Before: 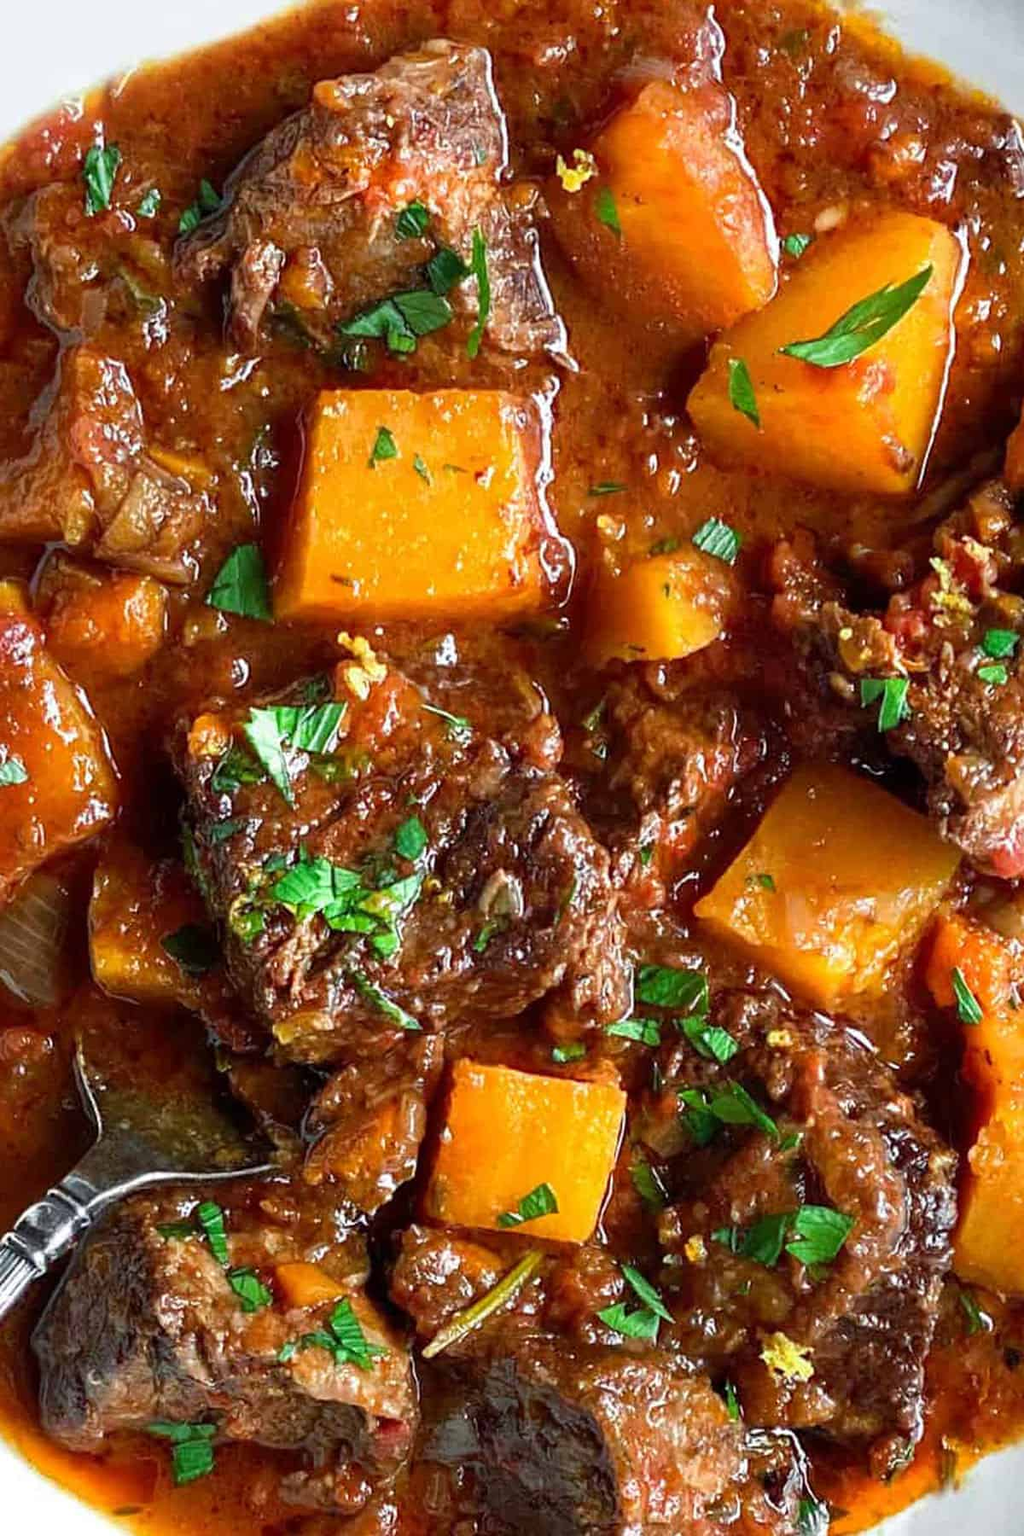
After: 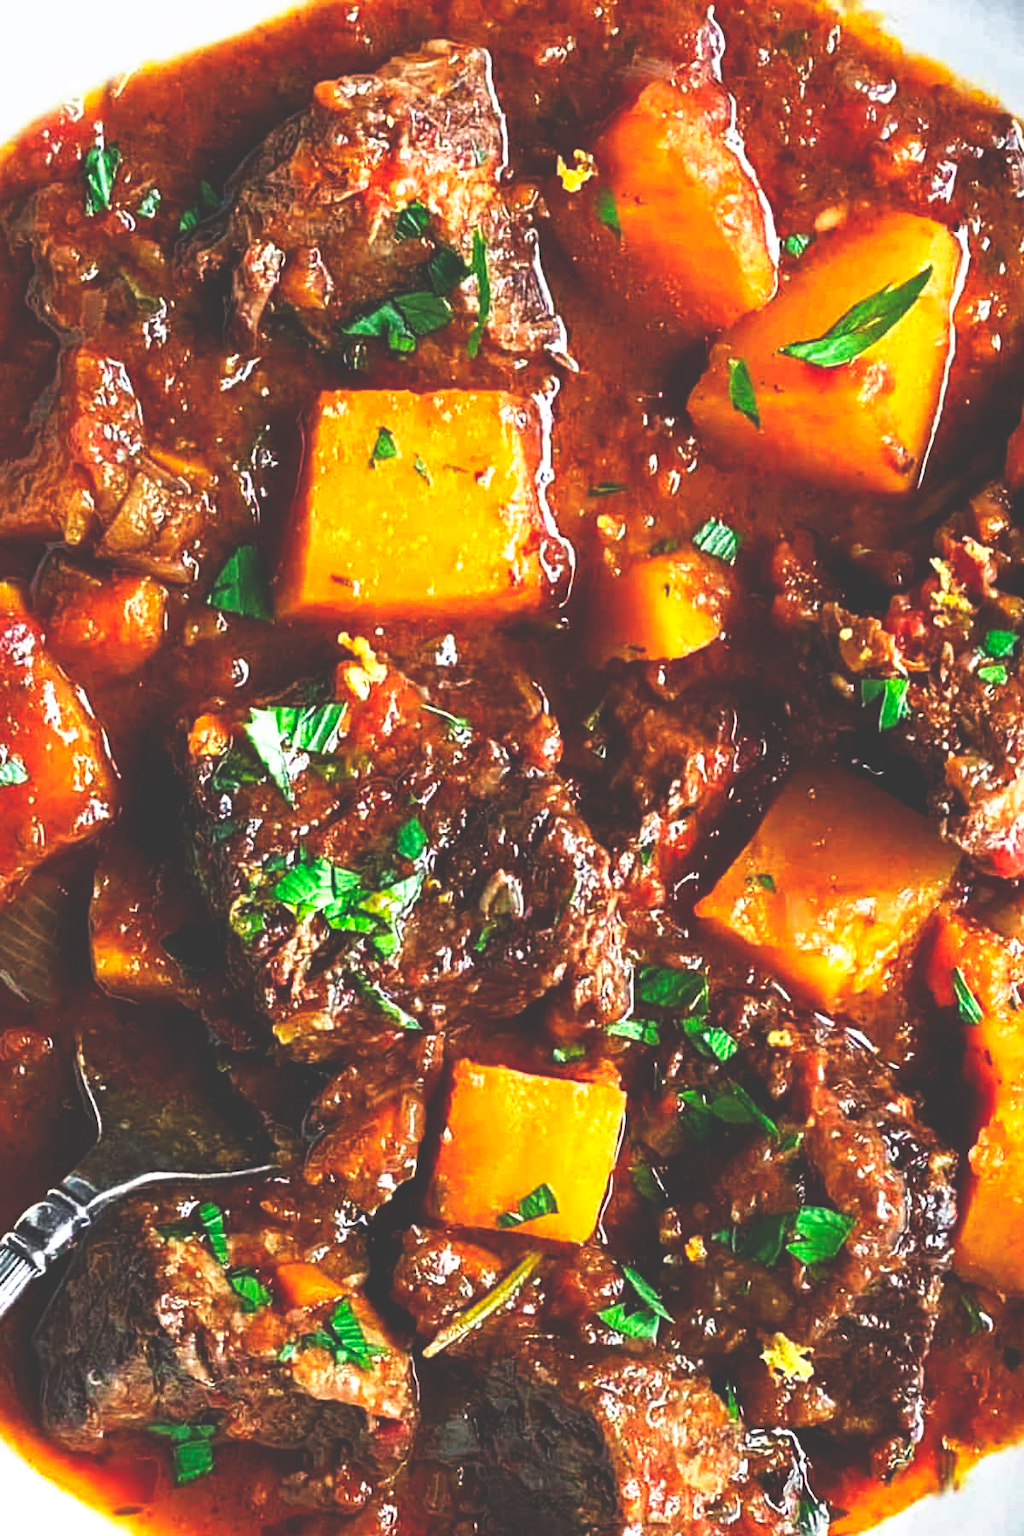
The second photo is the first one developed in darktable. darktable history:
base curve: curves: ch0 [(0, 0.036) (0.007, 0.037) (0.604, 0.887) (1, 1)], preserve colors none
haze removal: strength 0.29, distance 0.25, compatibility mode true, adaptive false
